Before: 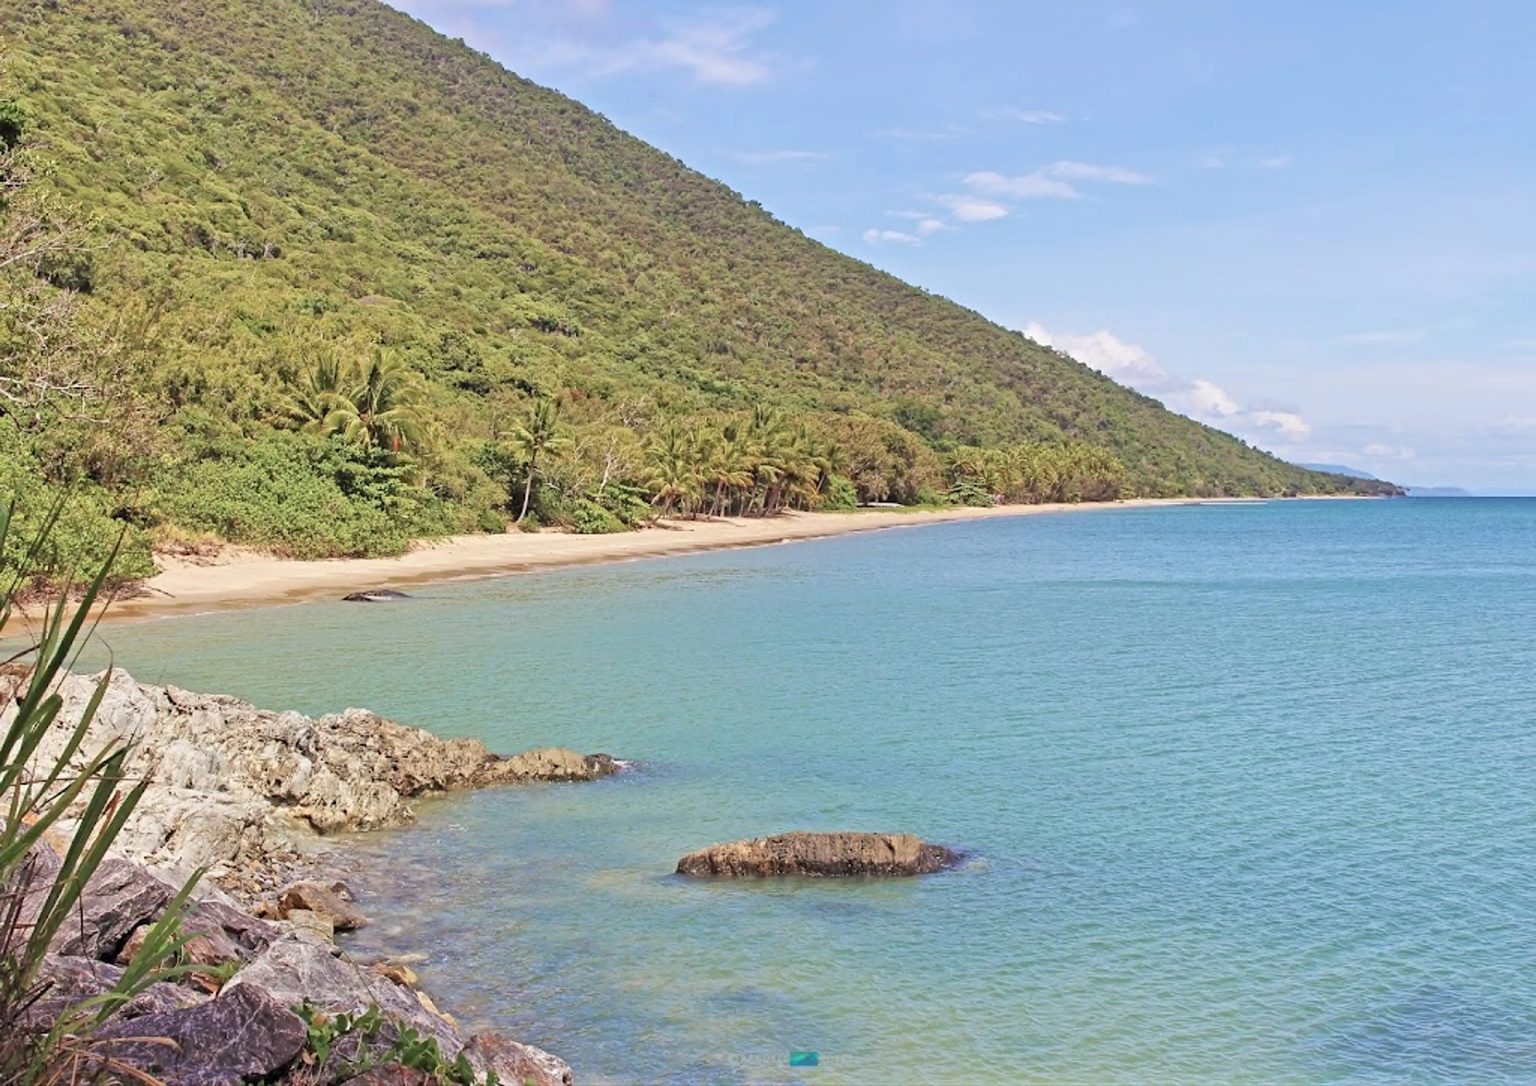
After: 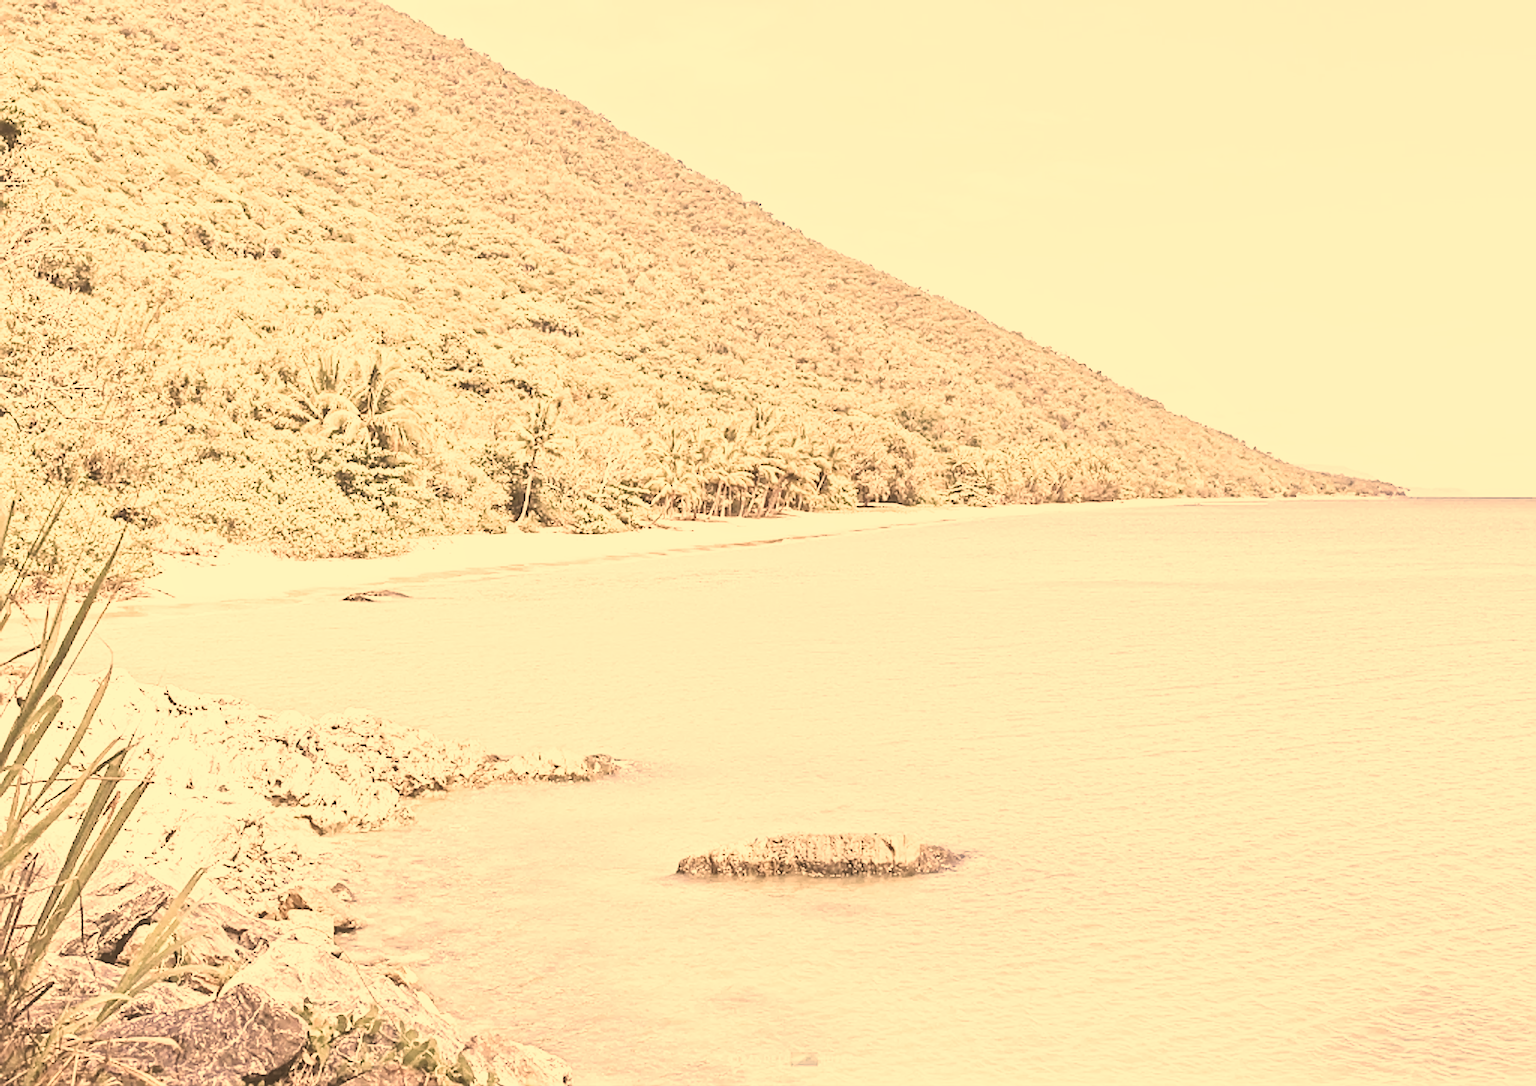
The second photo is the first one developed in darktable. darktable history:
tone equalizer: -8 EV -0.727 EV, -7 EV -0.714 EV, -6 EV -0.57 EV, -5 EV -0.364 EV, -3 EV 0.392 EV, -2 EV 0.6 EV, -1 EV 0.681 EV, +0 EV 0.73 EV
exposure: black level correction -0.024, exposure 1.394 EV, compensate highlight preservation false
local contrast: on, module defaults
filmic rgb: black relative exposure -5.03 EV, white relative exposure 3.98 EV, hardness 2.89, contrast 1.297, highlights saturation mix -30.72%, preserve chrominance no, color science v4 (2020), contrast in shadows soft, contrast in highlights soft
sharpen: radius 3.953
color correction: highlights a* 17.95, highlights b* 35.86, shadows a* 1.57, shadows b* 6.38, saturation 1.03
